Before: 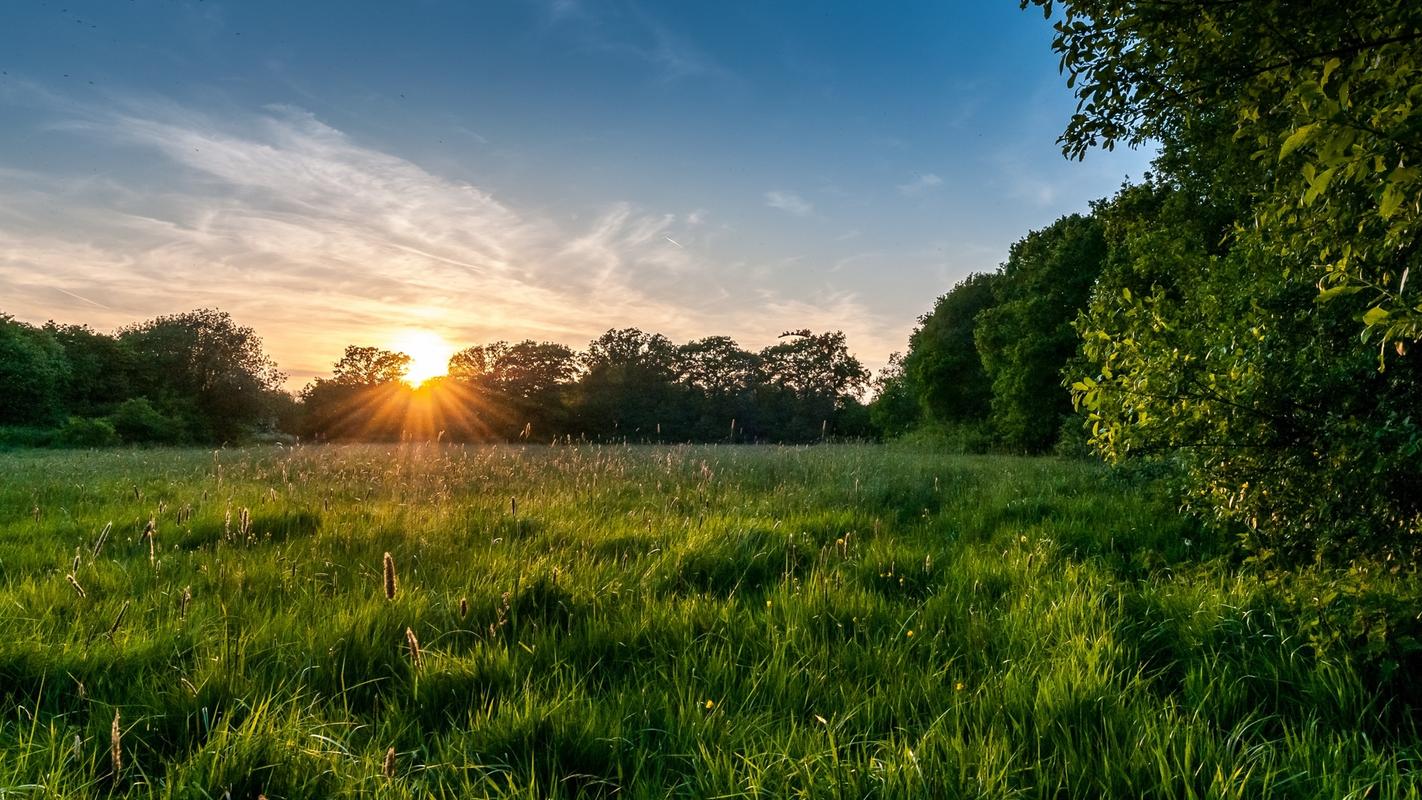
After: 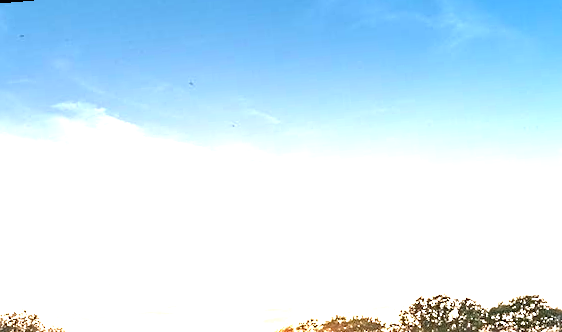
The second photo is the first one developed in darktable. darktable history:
crop and rotate: left 10.817%, top 0.062%, right 47.194%, bottom 53.626%
exposure: black level correction 0, exposure 1.75 EV, compensate exposure bias true, compensate highlight preservation false
sharpen: on, module defaults
rotate and perspective: rotation -5°, crop left 0.05, crop right 0.952, crop top 0.11, crop bottom 0.89
